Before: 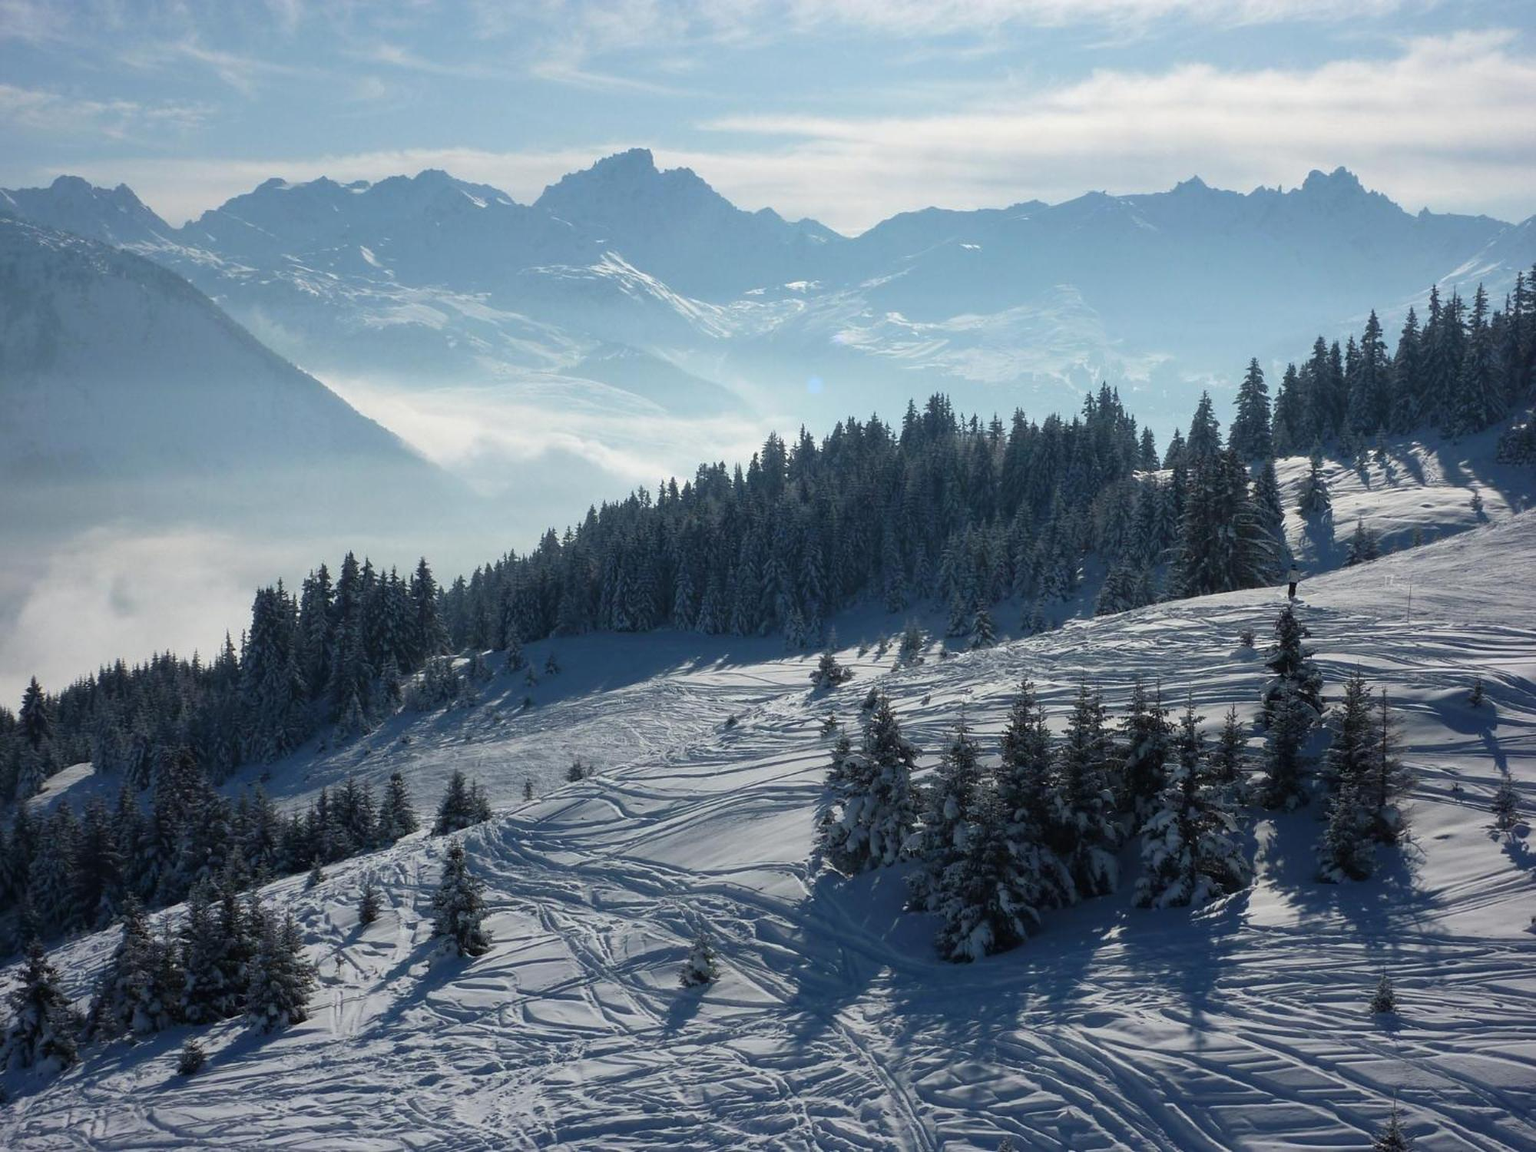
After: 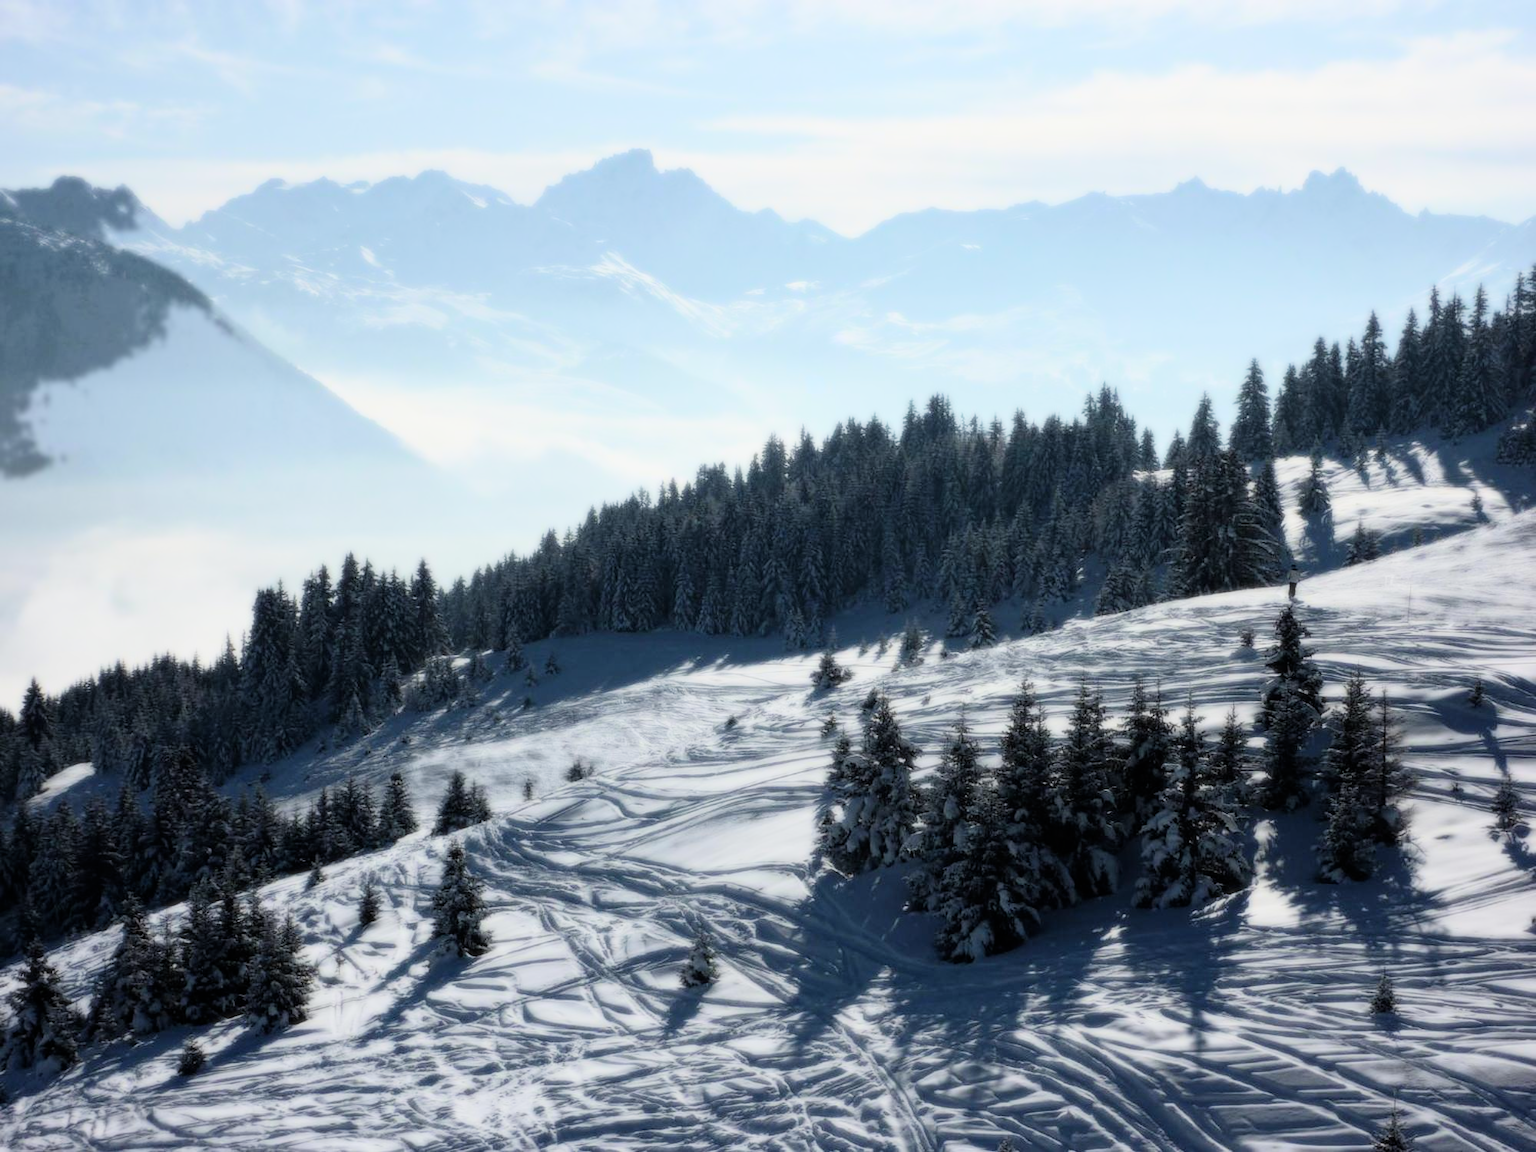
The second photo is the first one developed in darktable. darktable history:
white balance: emerald 1
bloom: size 0%, threshold 54.82%, strength 8.31%
filmic rgb: black relative exposure -7.32 EV, white relative exposure 5.09 EV, hardness 3.2
